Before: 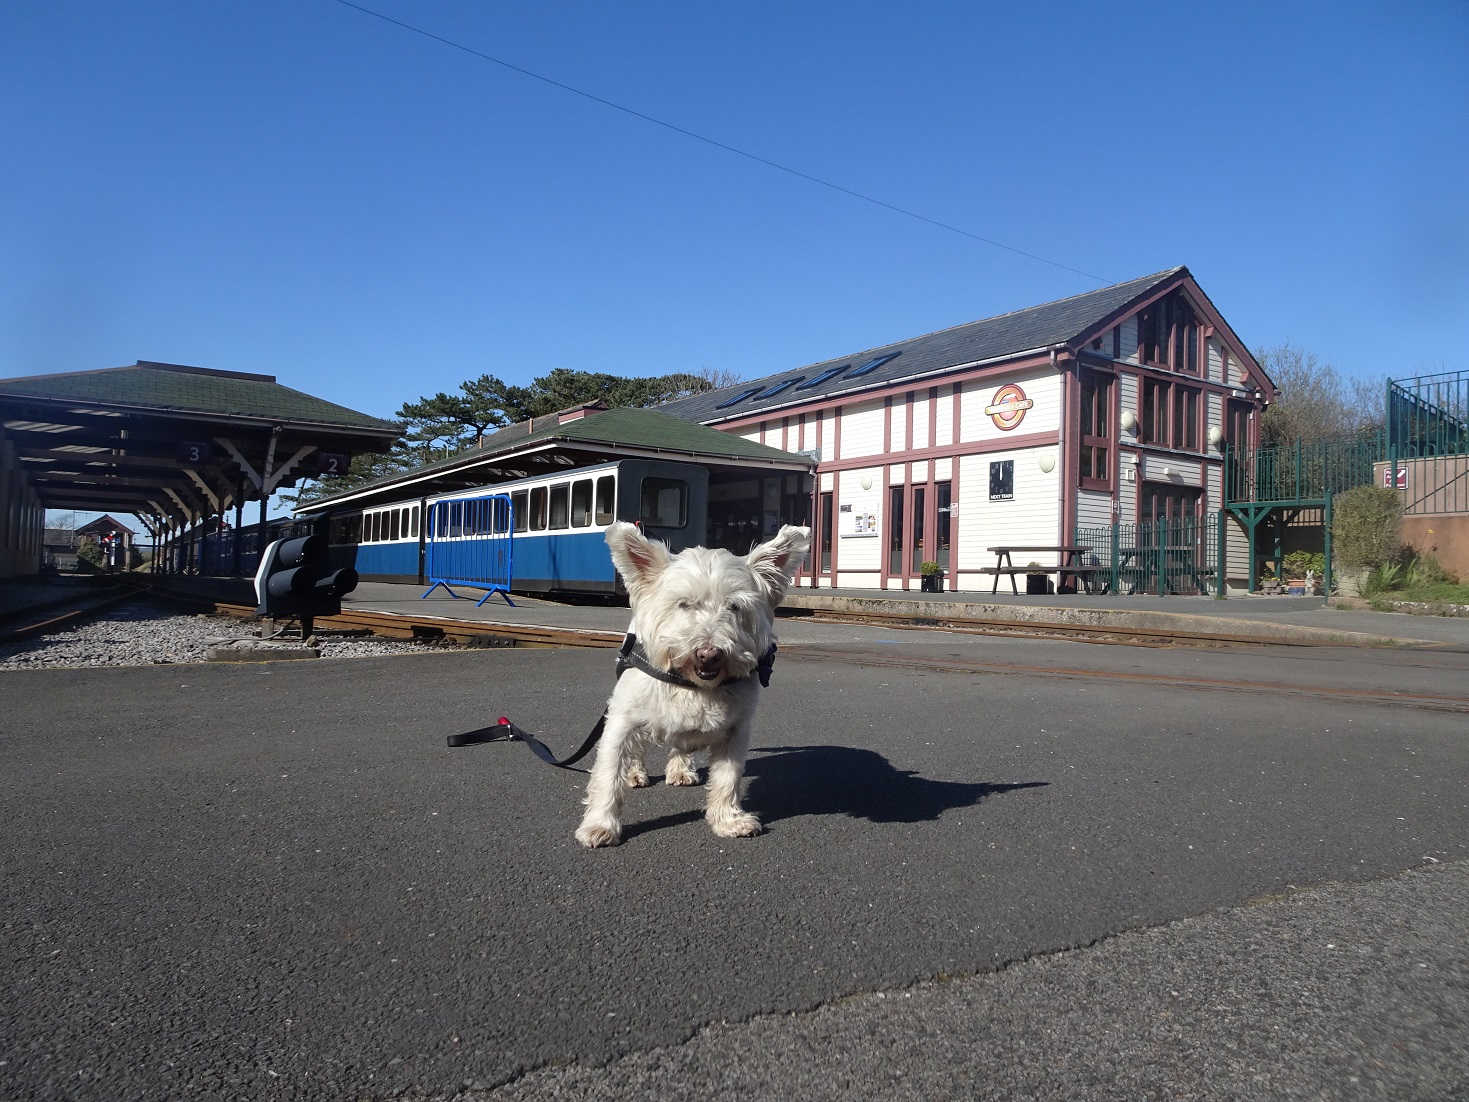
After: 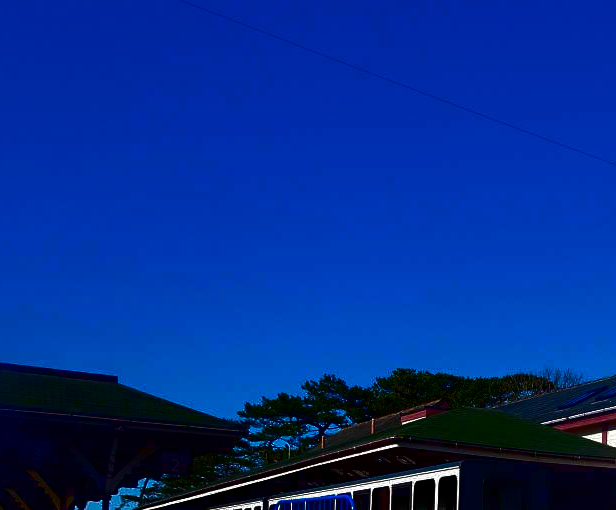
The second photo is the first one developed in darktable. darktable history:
contrast brightness saturation: brightness -1, saturation 1
crop and rotate: left 10.817%, top 0.062%, right 47.194%, bottom 53.626%
